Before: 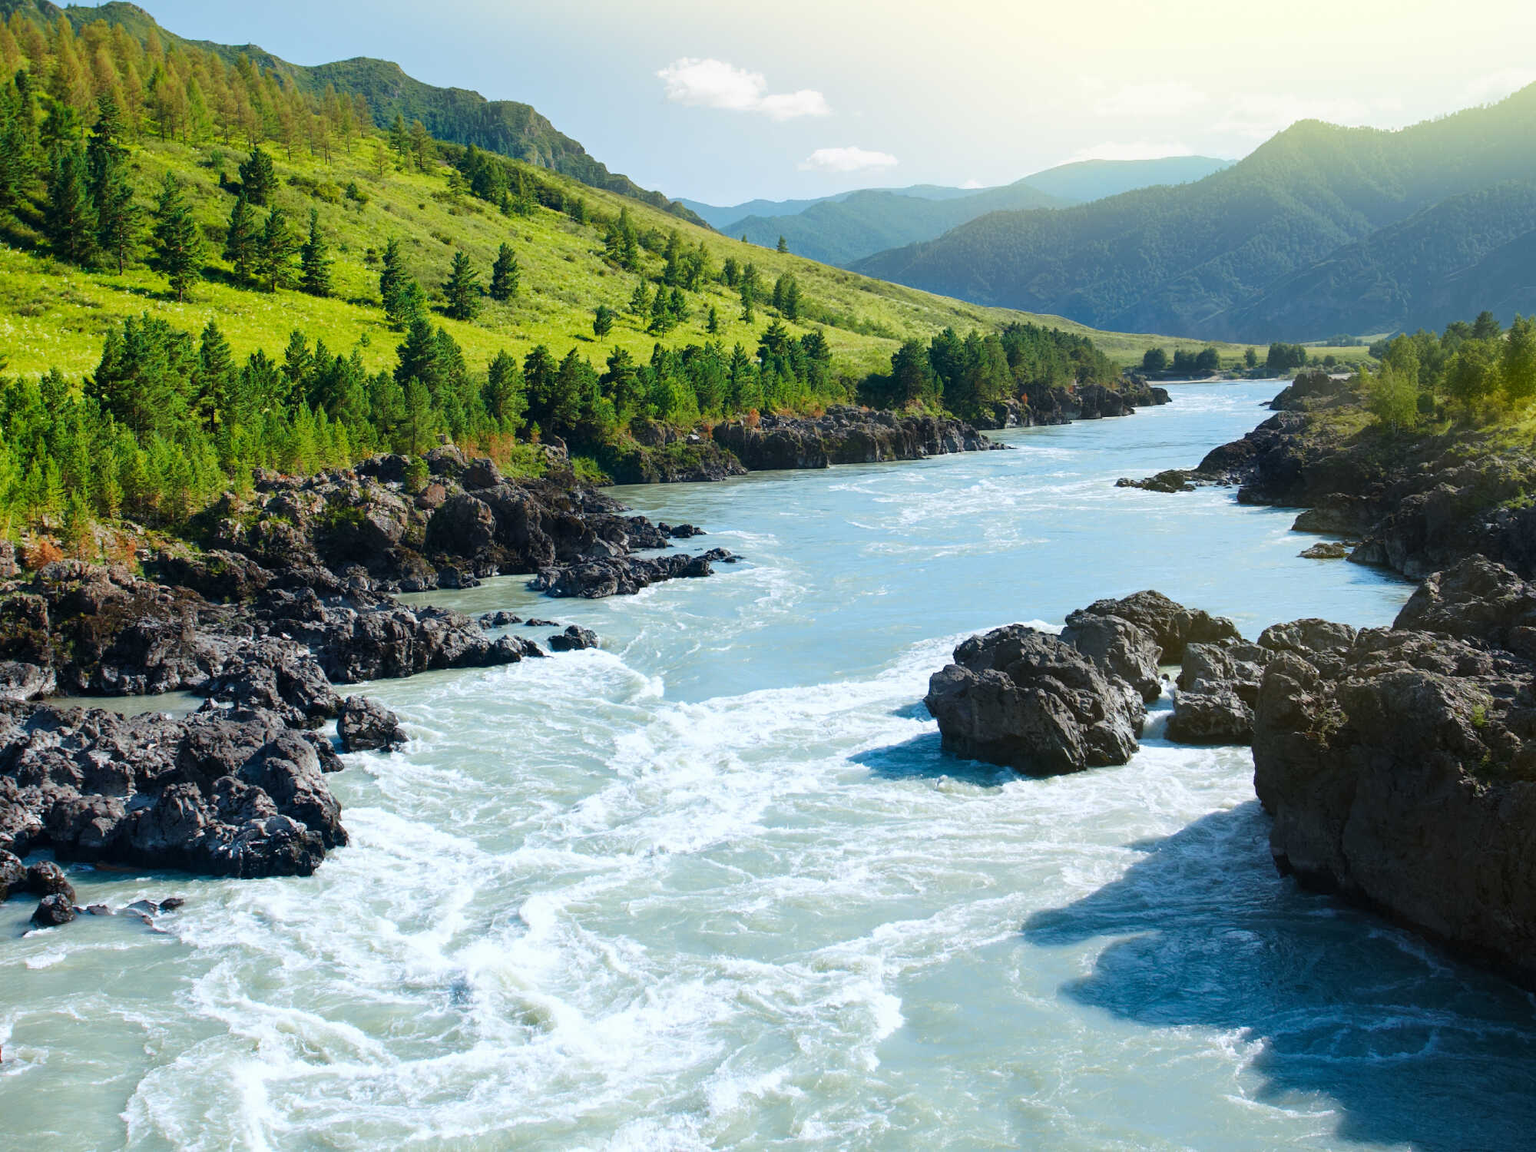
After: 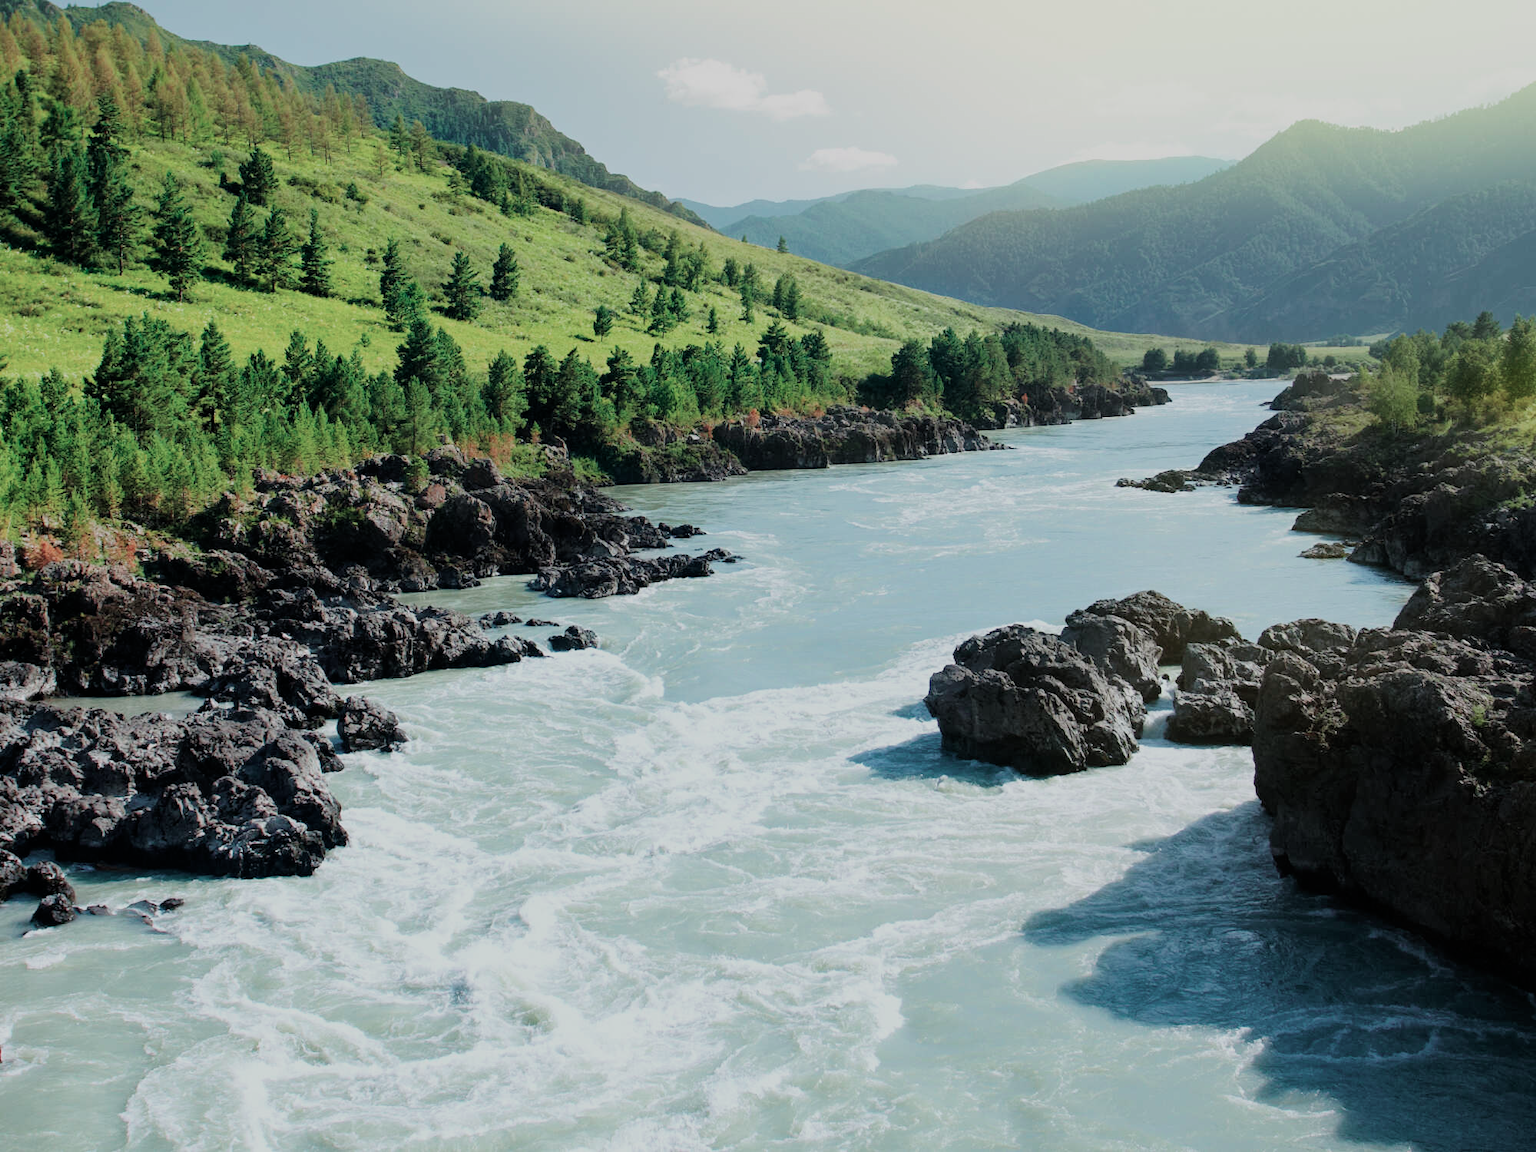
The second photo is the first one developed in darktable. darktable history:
color contrast: blue-yellow contrast 0.62
filmic rgb: black relative exposure -7.65 EV, white relative exposure 4.56 EV, hardness 3.61
